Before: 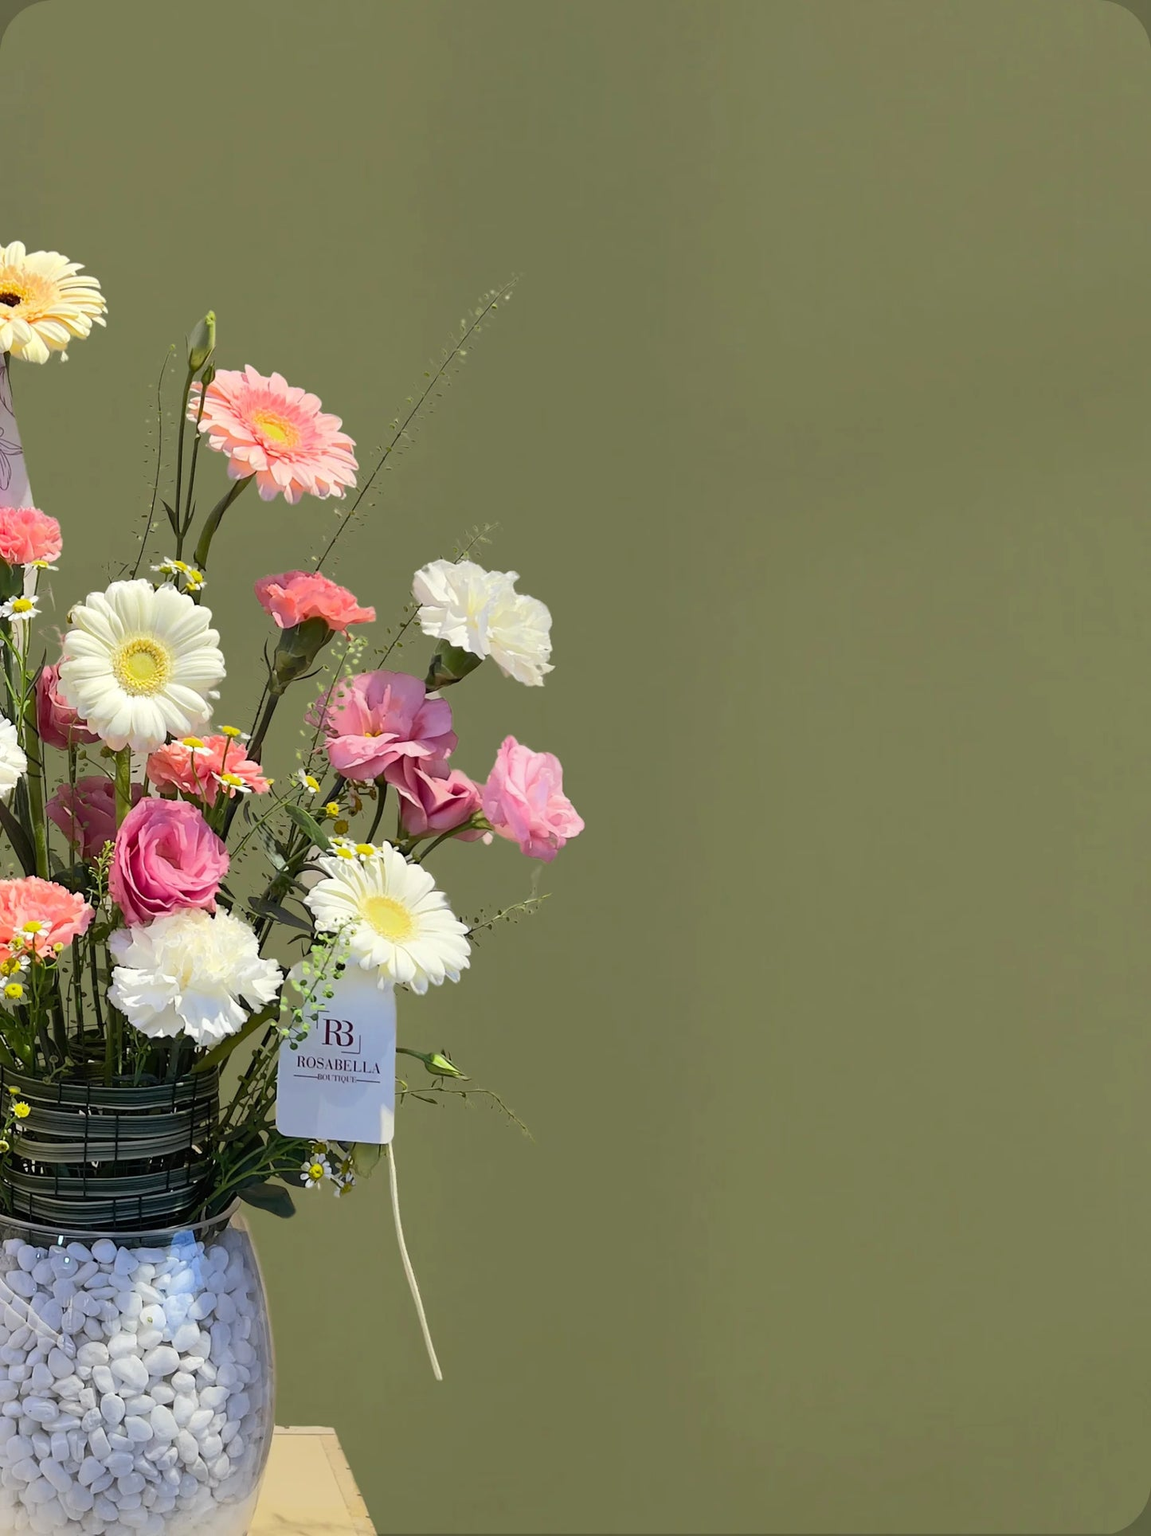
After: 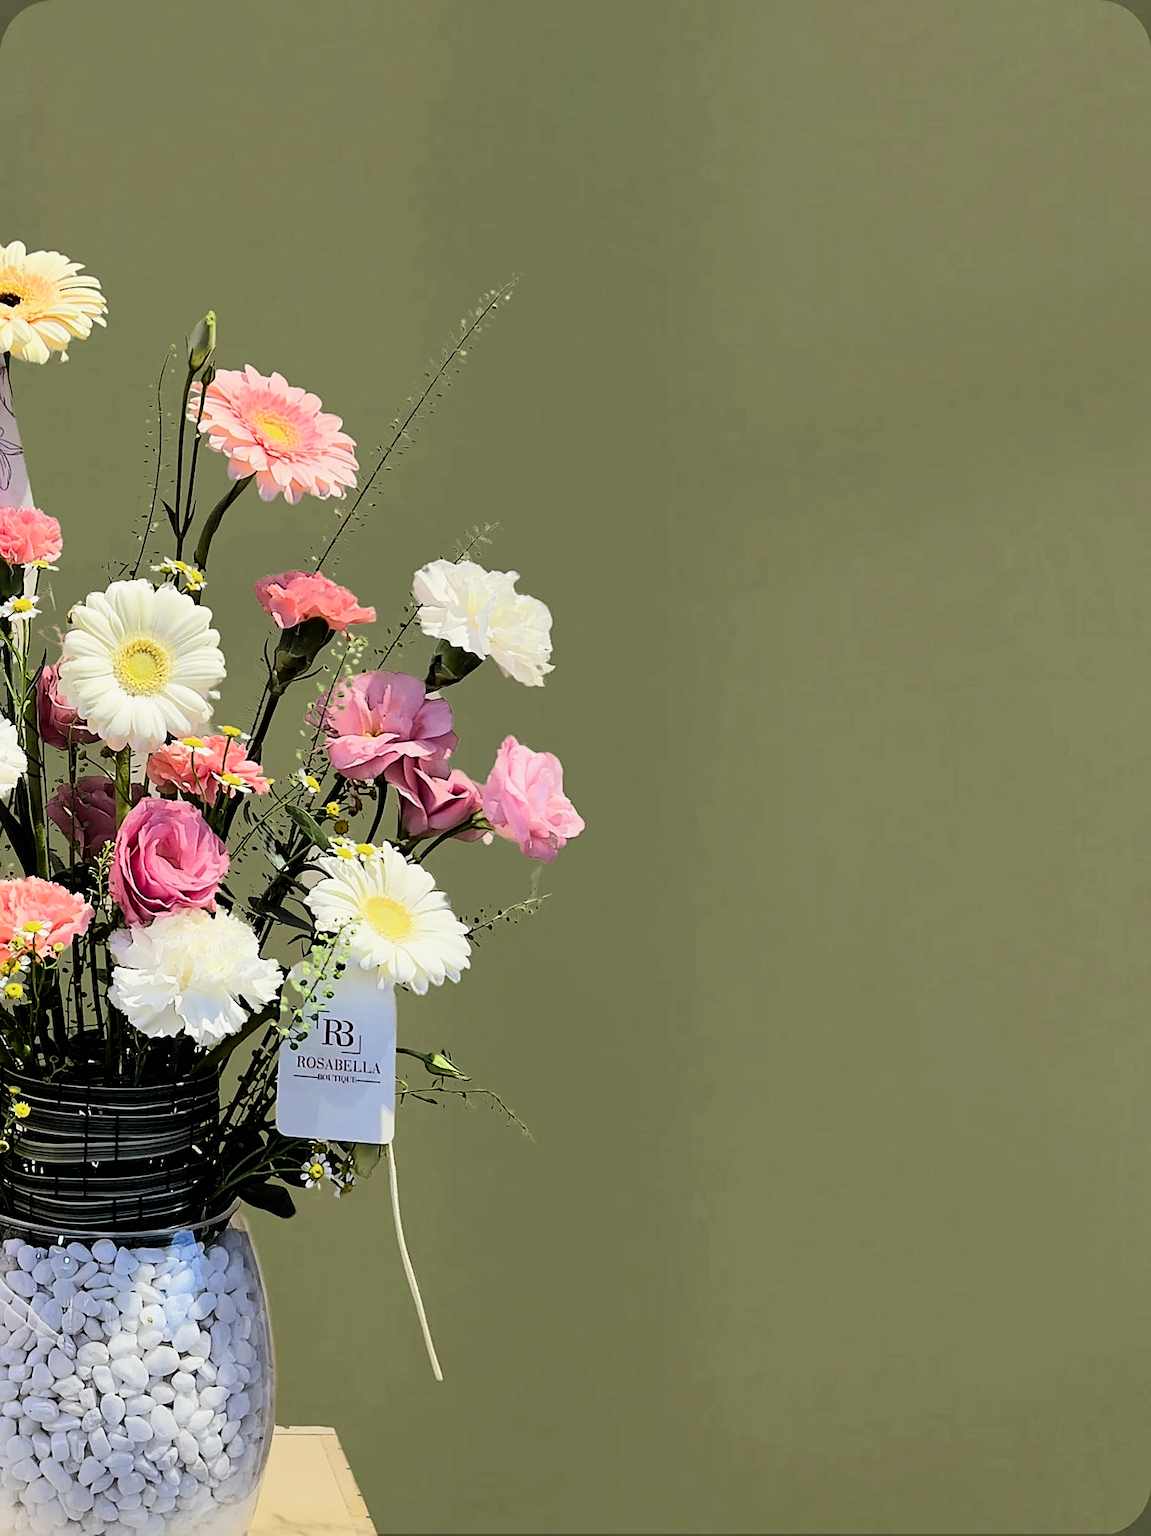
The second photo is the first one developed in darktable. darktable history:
exposure: compensate highlight preservation false
sharpen: on, module defaults
filmic rgb: black relative exposure -4 EV, white relative exposure 3 EV, hardness 3.02, contrast 1.5
